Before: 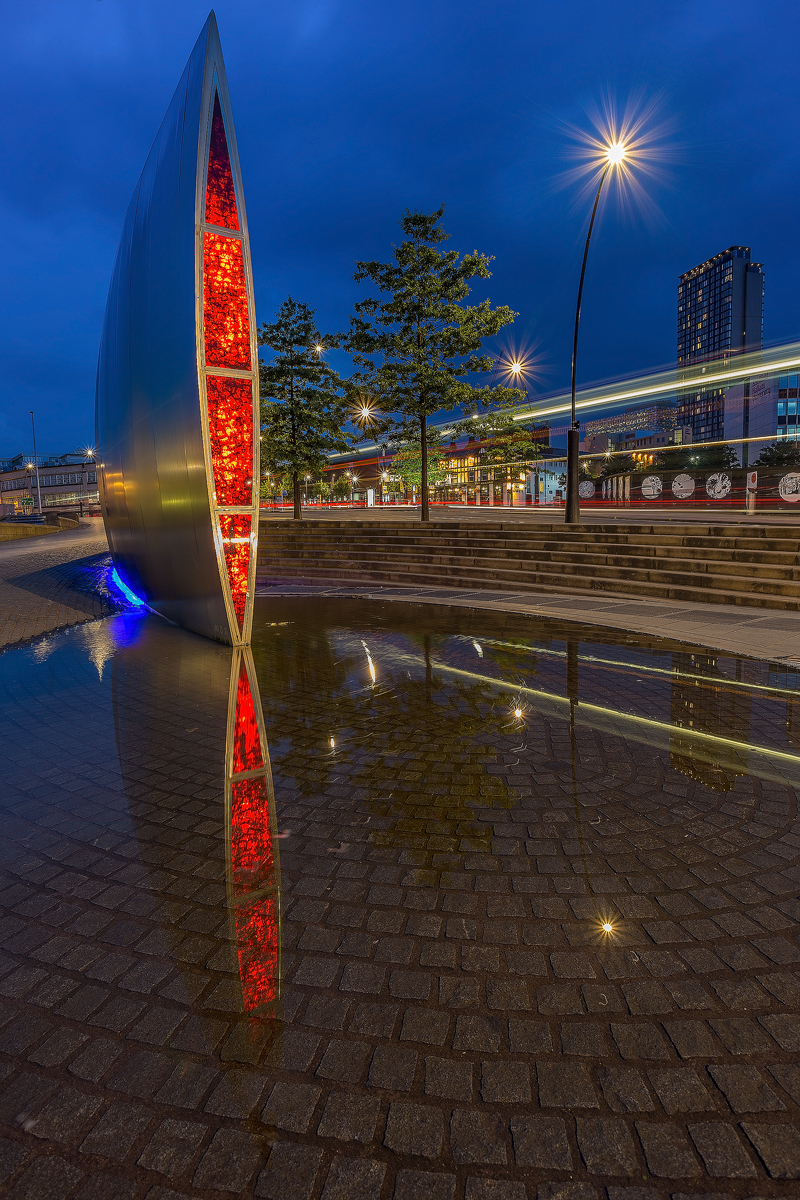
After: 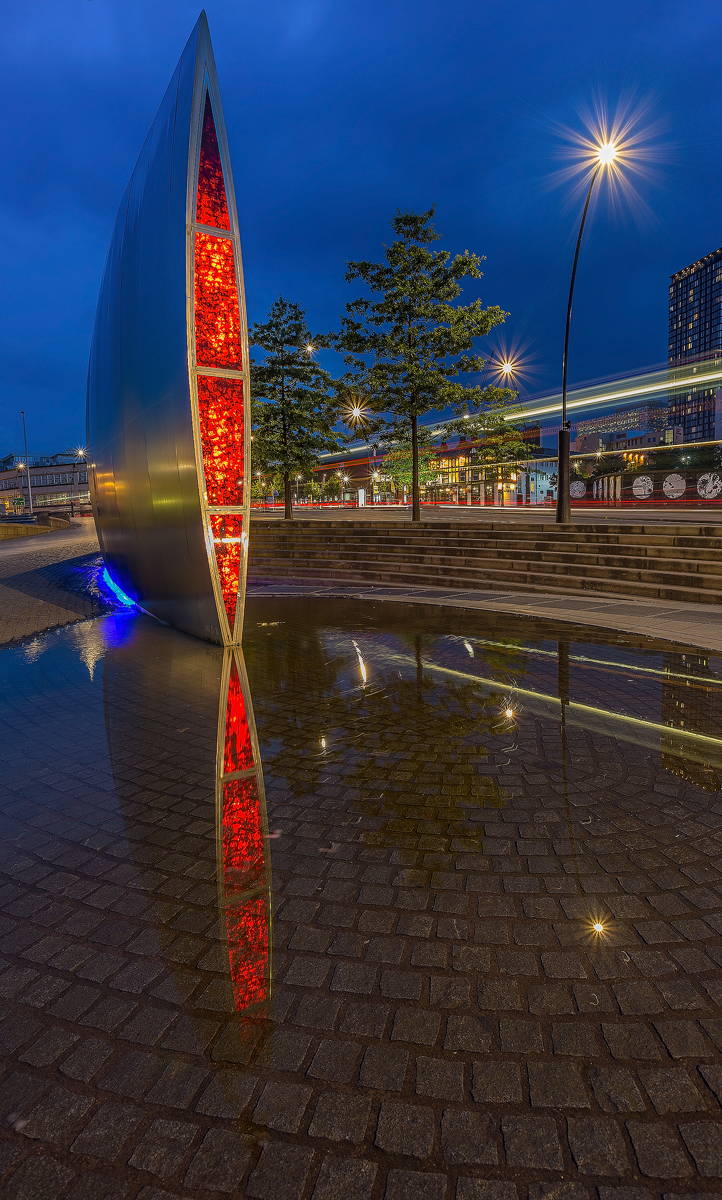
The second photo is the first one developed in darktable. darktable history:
crop and rotate: left 1.202%, right 8.426%
contrast equalizer: y [[0.5, 0.5, 0.472, 0.5, 0.5, 0.5], [0.5 ×6], [0.5 ×6], [0 ×6], [0 ×6]]
